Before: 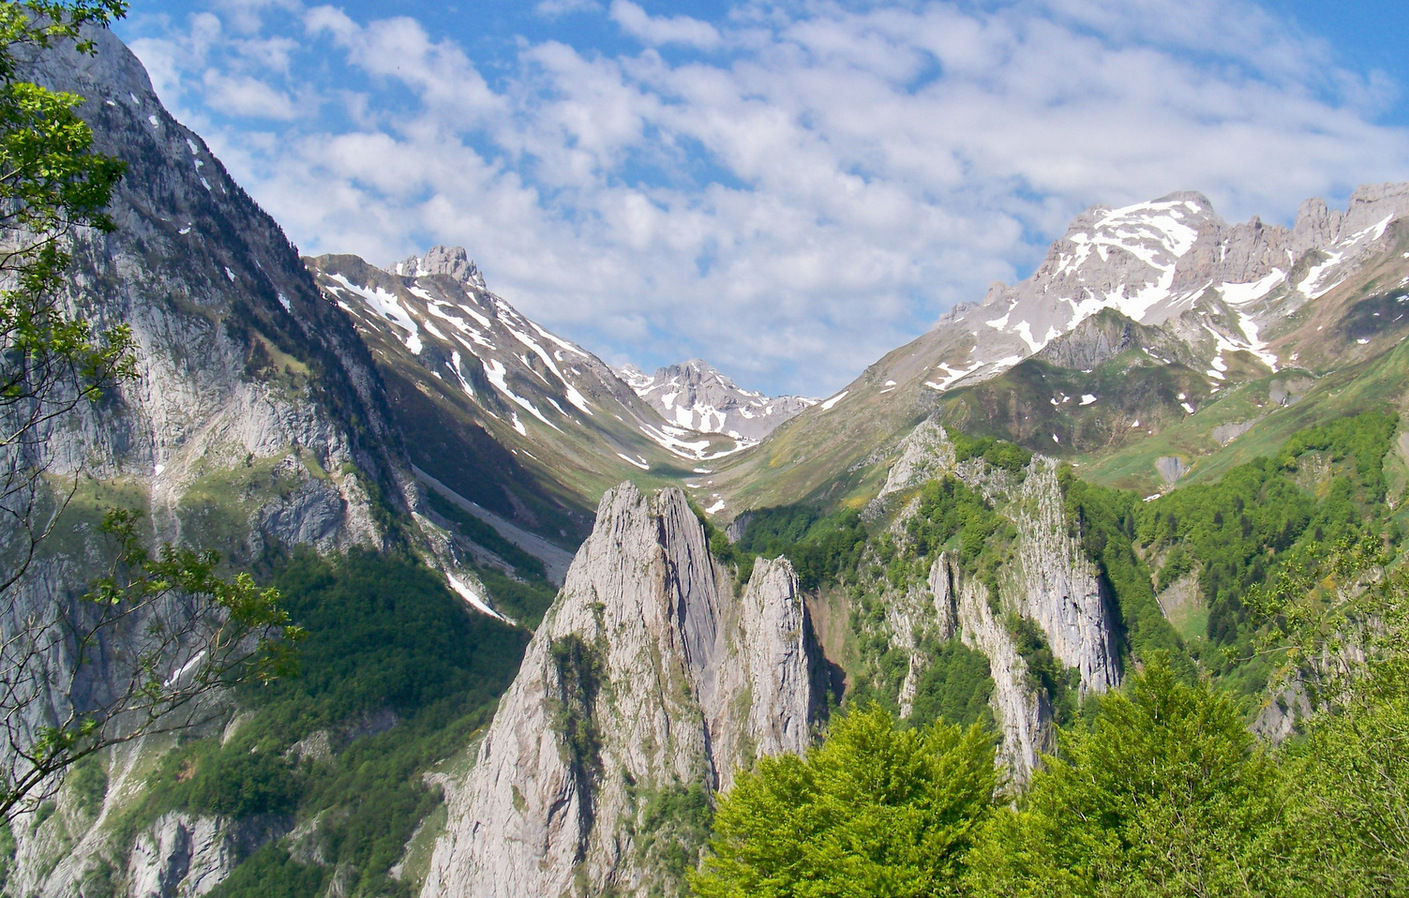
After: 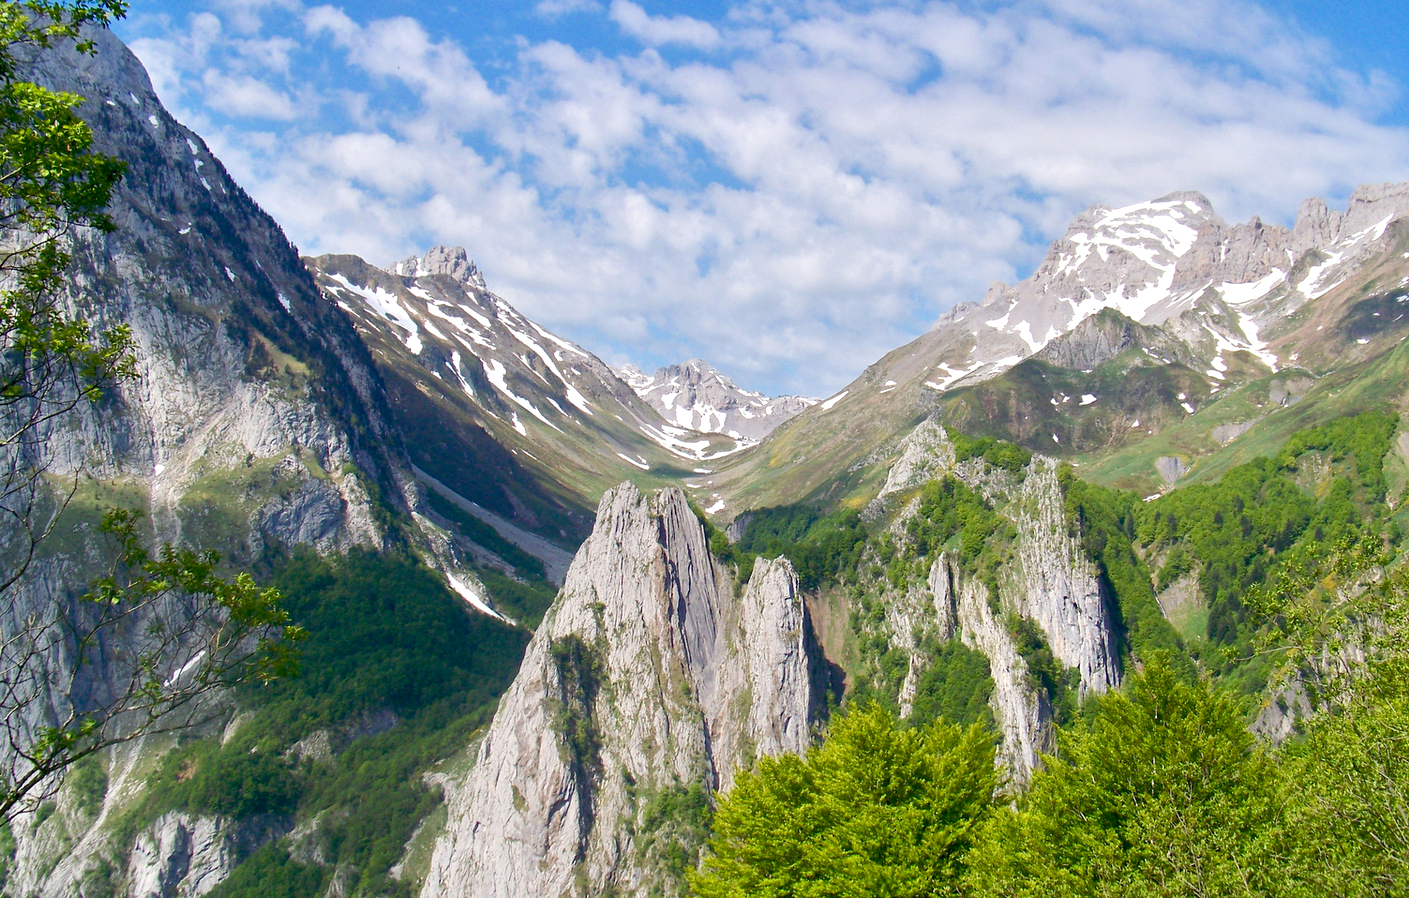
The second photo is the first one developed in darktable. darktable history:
color balance rgb: highlights gain › luminance 14.968%, linear chroma grading › global chroma 9.036%, perceptual saturation grading › global saturation 20%, perceptual saturation grading › highlights -25.437%, perceptual saturation grading › shadows 24.858%, global vibrance -23.525%
